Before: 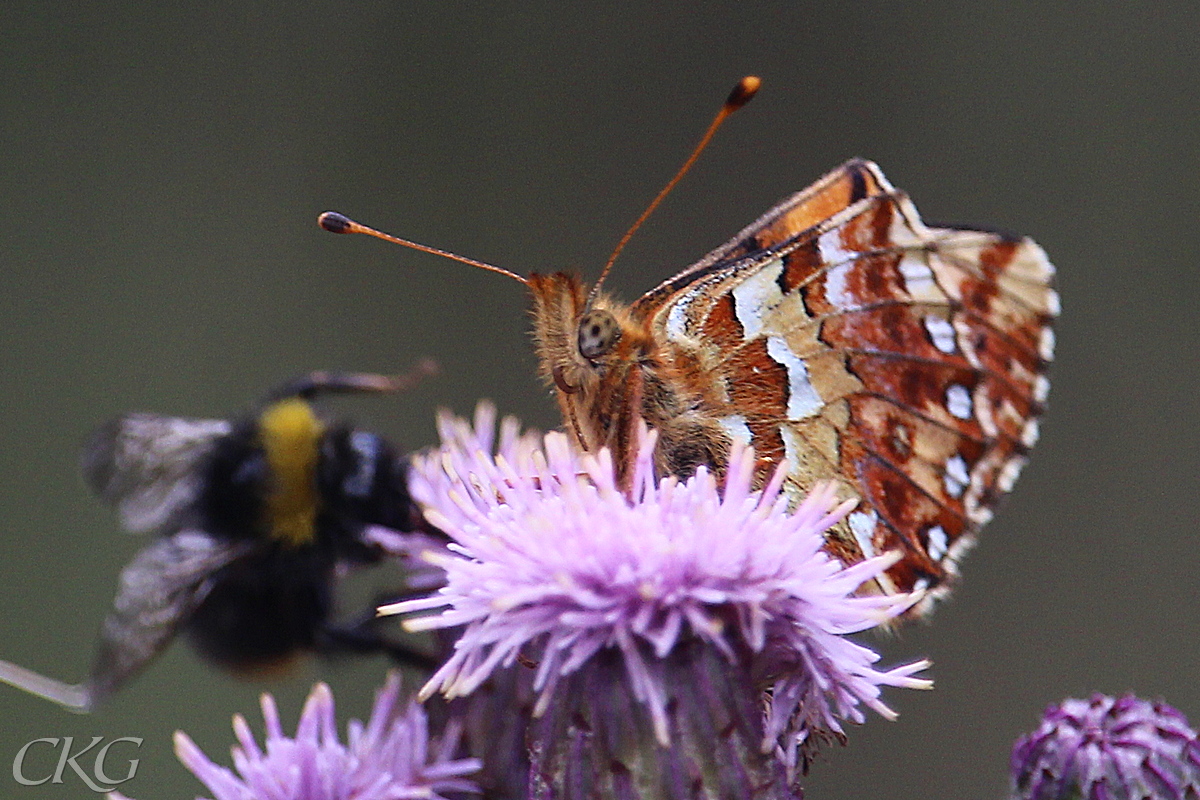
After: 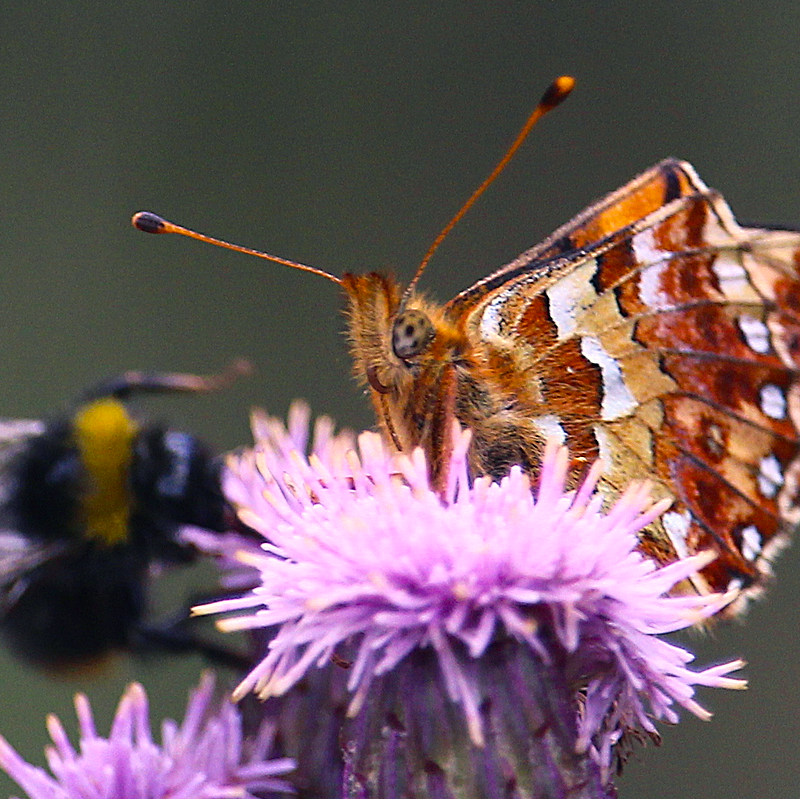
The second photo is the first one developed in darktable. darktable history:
crop and rotate: left 15.545%, right 17.789%
color balance rgb: shadows lift › luminance -7.851%, shadows lift › chroma 2.076%, shadows lift › hue 202.85°, highlights gain › chroma 3.079%, highlights gain › hue 60.02°, perceptual saturation grading › global saturation 30.733%
exposure: exposure 0.203 EV, compensate highlight preservation false
